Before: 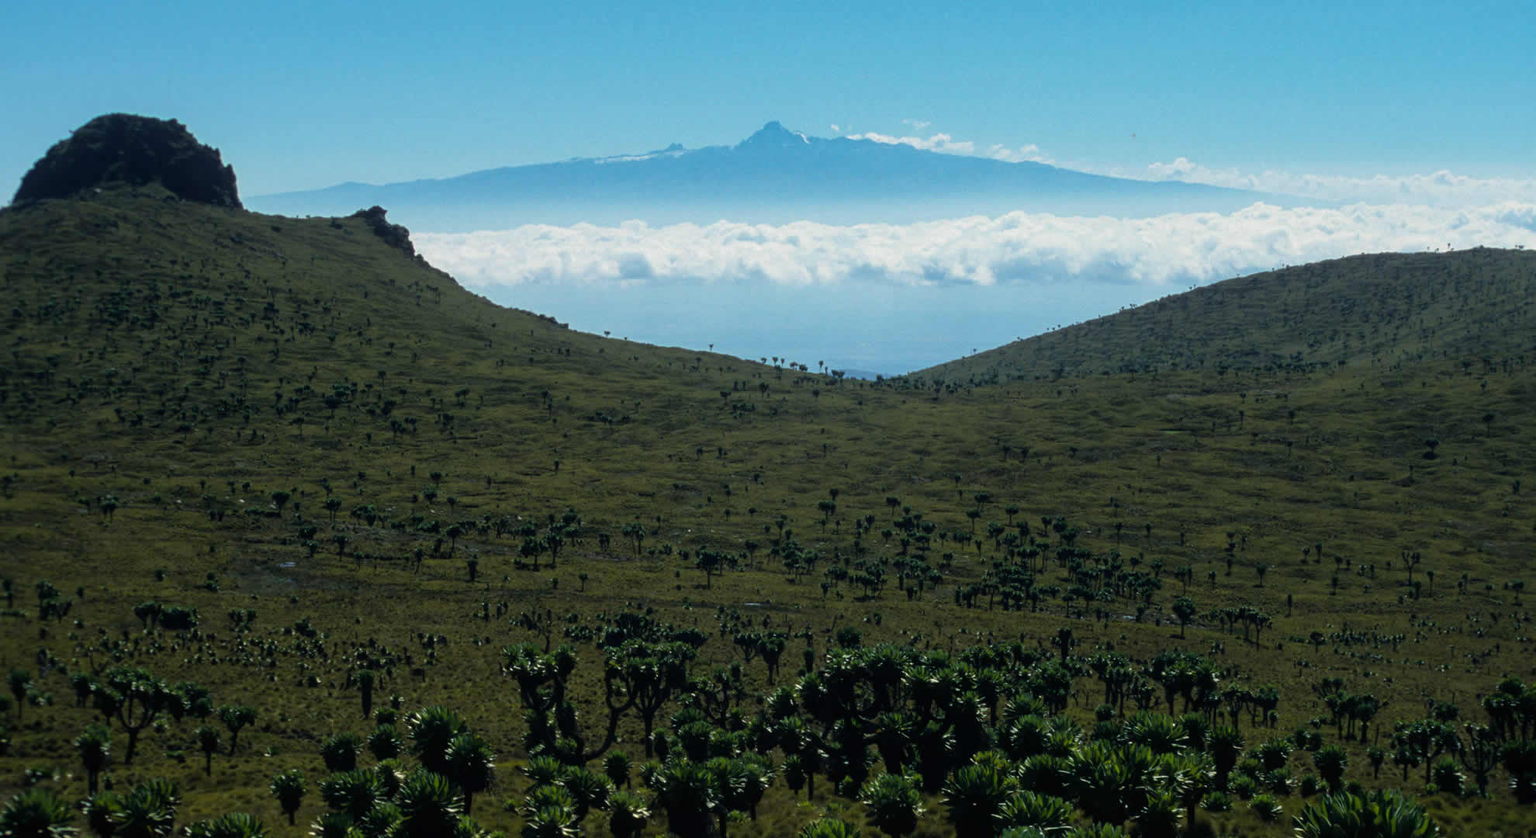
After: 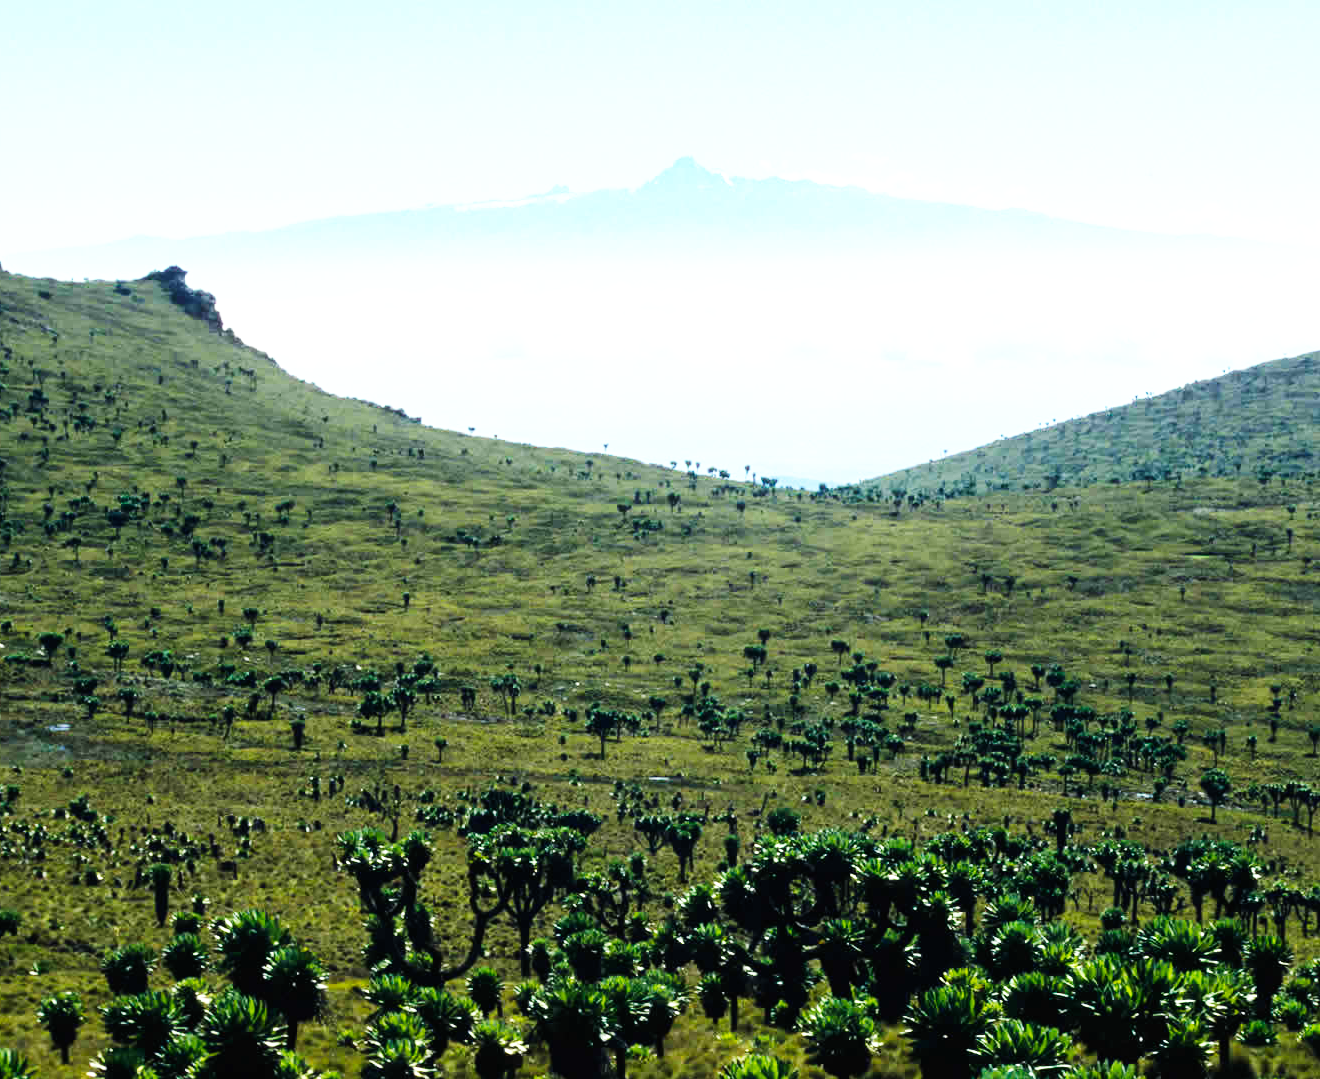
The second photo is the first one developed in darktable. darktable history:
crop and rotate: left 15.754%, right 17.579%
base curve: curves: ch0 [(0, 0) (0.007, 0.004) (0.027, 0.03) (0.046, 0.07) (0.207, 0.54) (0.442, 0.872) (0.673, 0.972) (1, 1)], preserve colors none
exposure: black level correction 0, exposure 1 EV, compensate exposure bias true, compensate highlight preservation false
